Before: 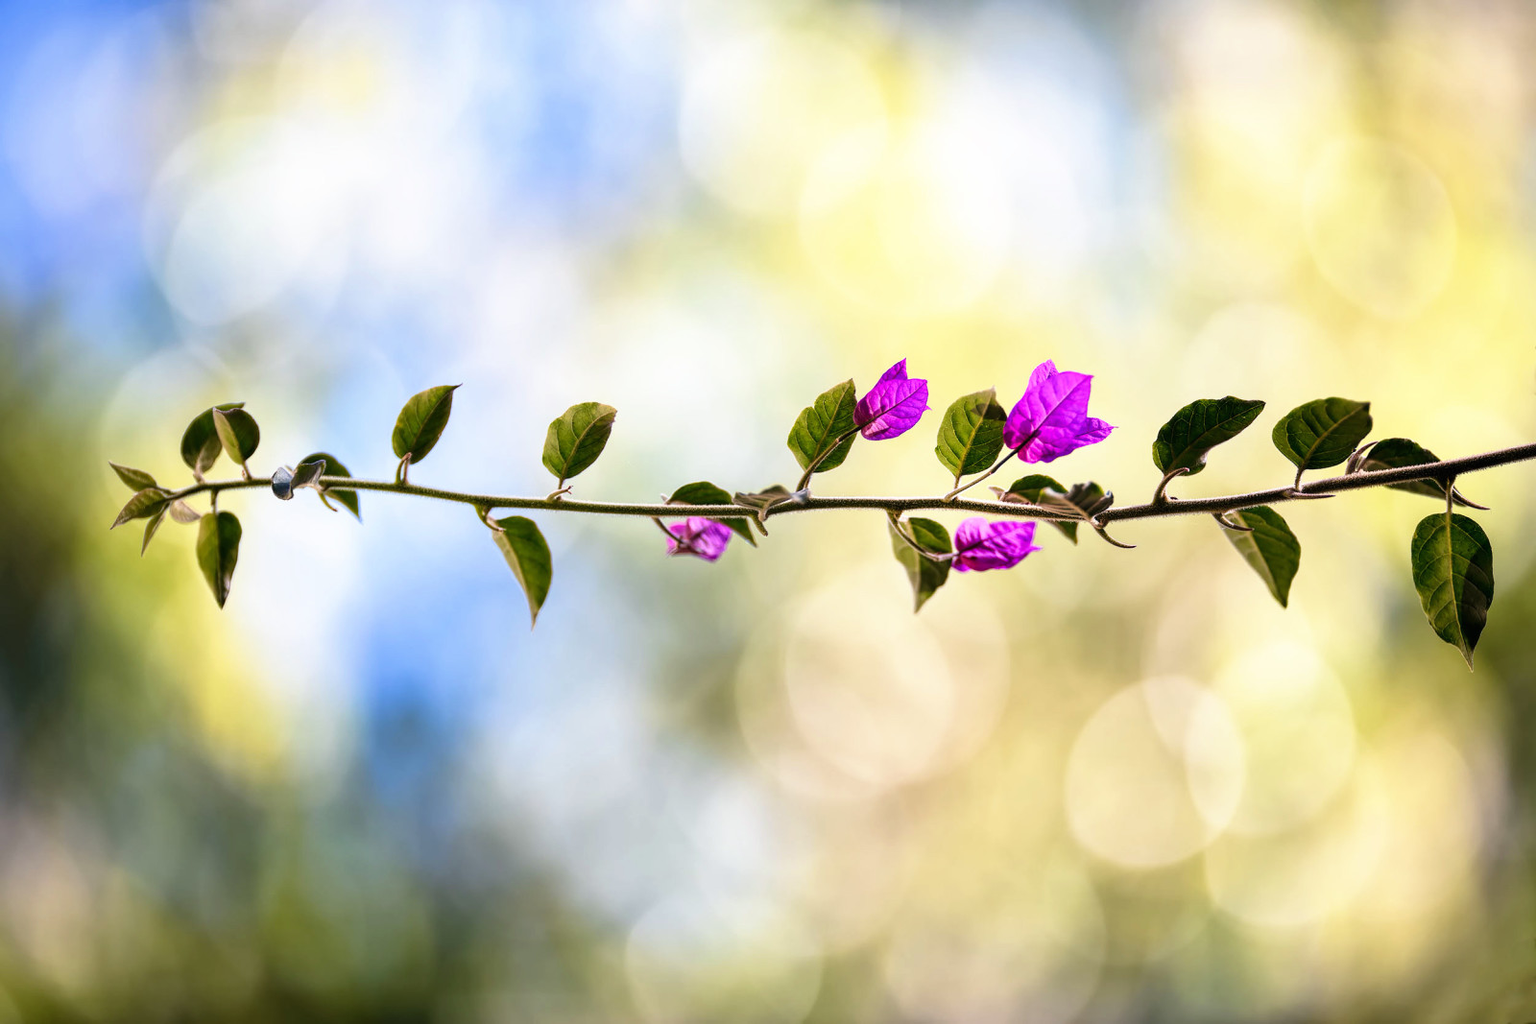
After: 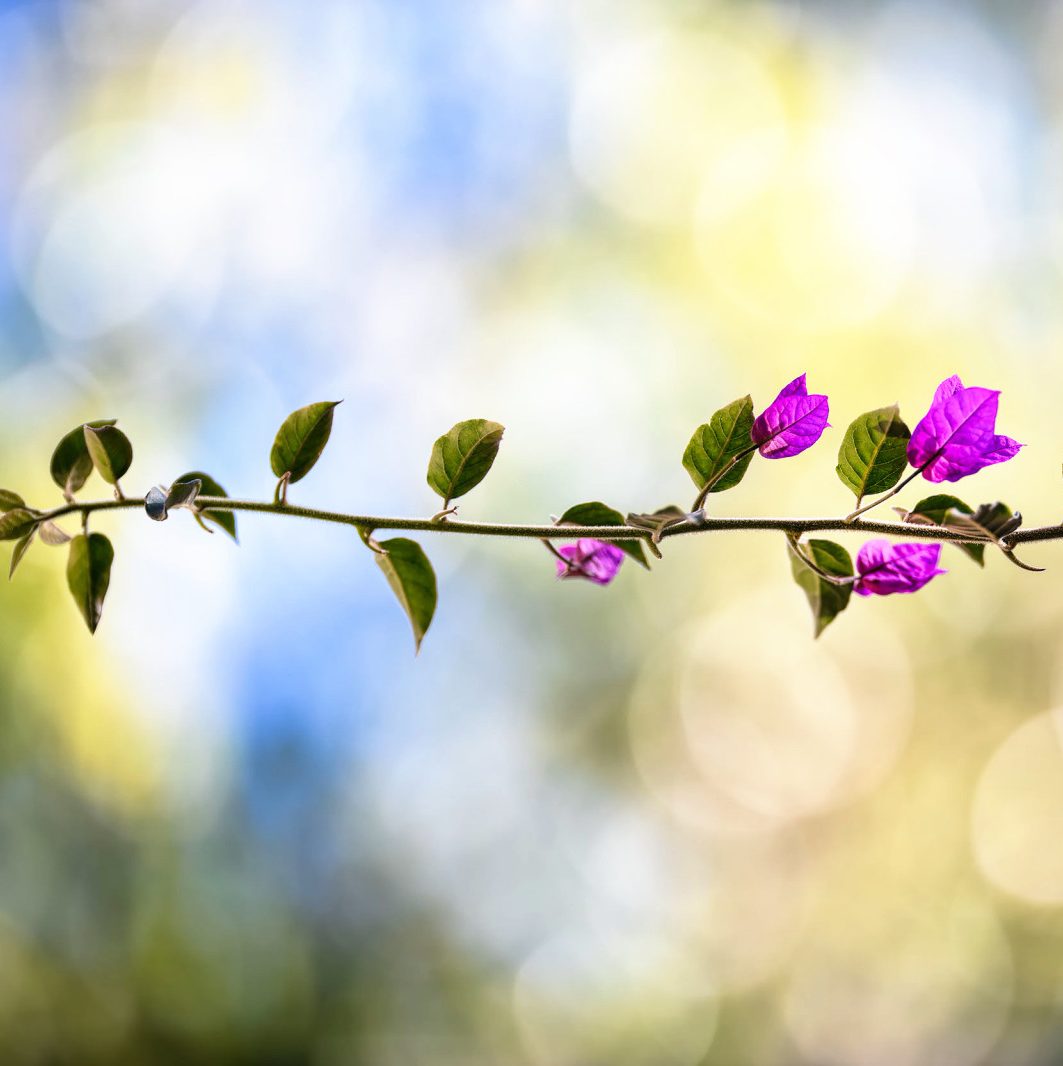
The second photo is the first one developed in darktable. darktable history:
crop and rotate: left 8.636%, right 24.923%
